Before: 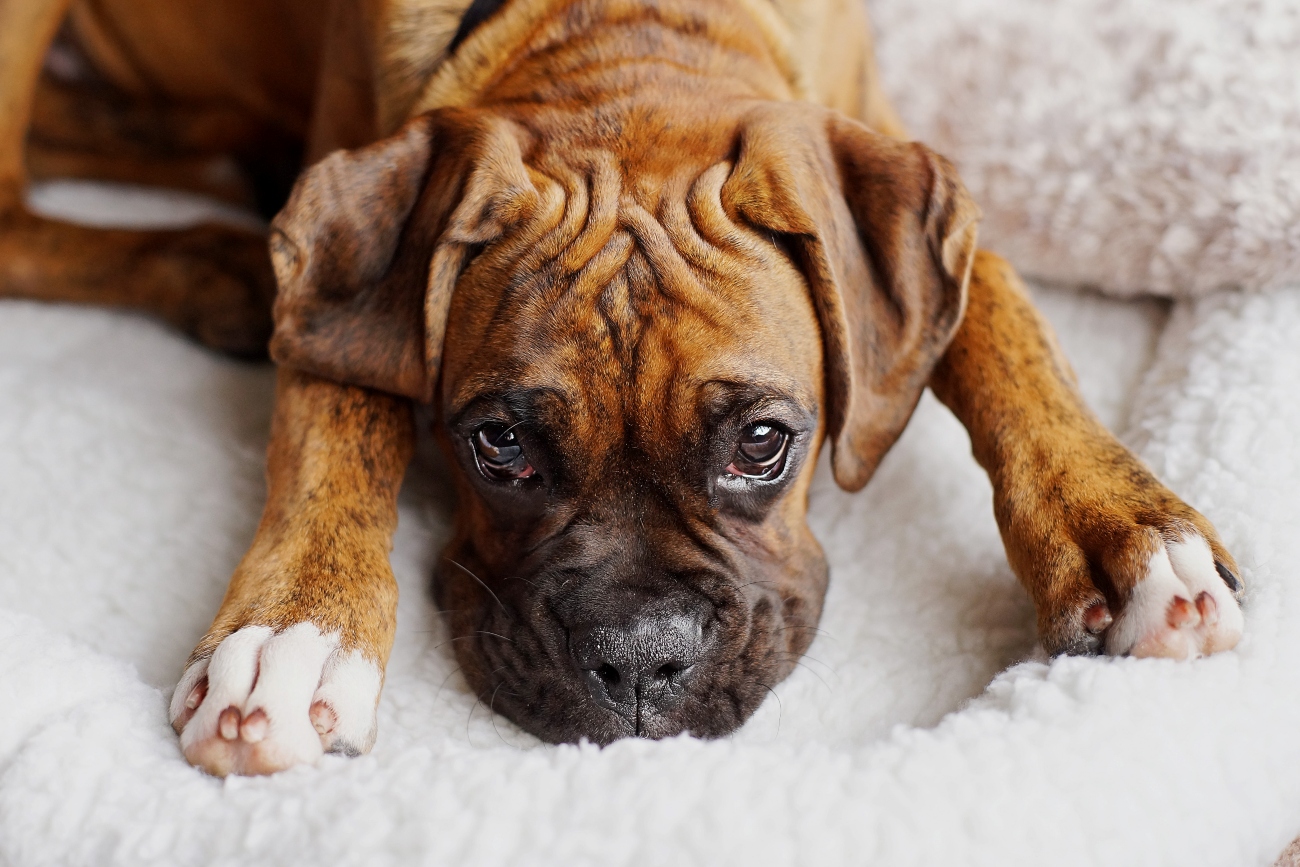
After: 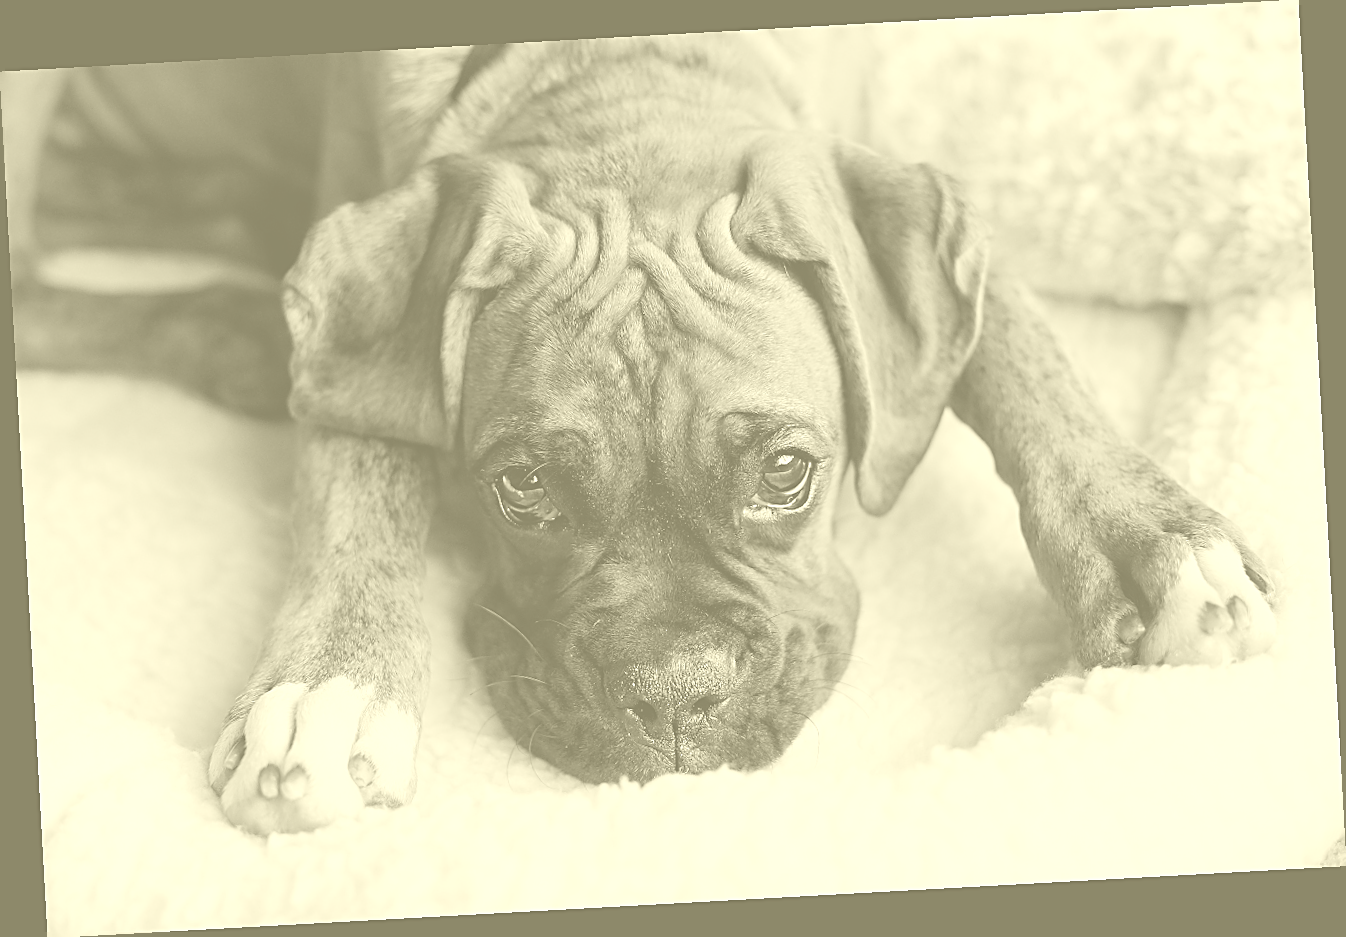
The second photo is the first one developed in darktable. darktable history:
sharpen: on, module defaults
rotate and perspective: rotation -3.18°, automatic cropping off
colorize: hue 43.2°, saturation 40%, version 1
color correction: highlights a* 17.88, highlights b* 18.79
